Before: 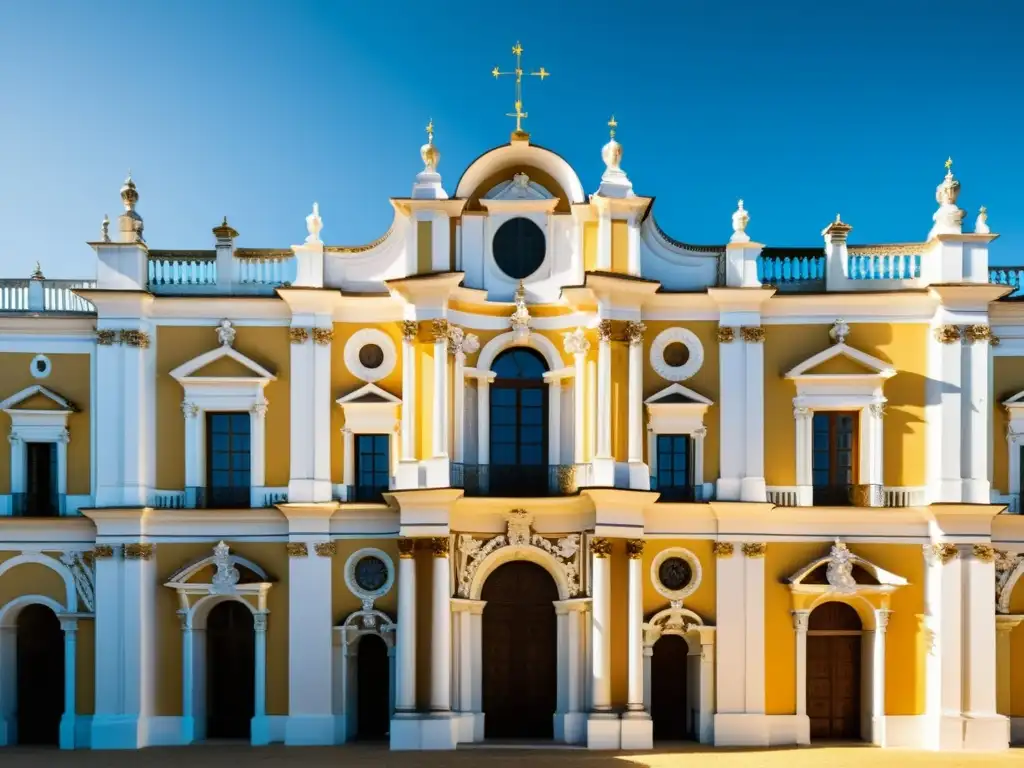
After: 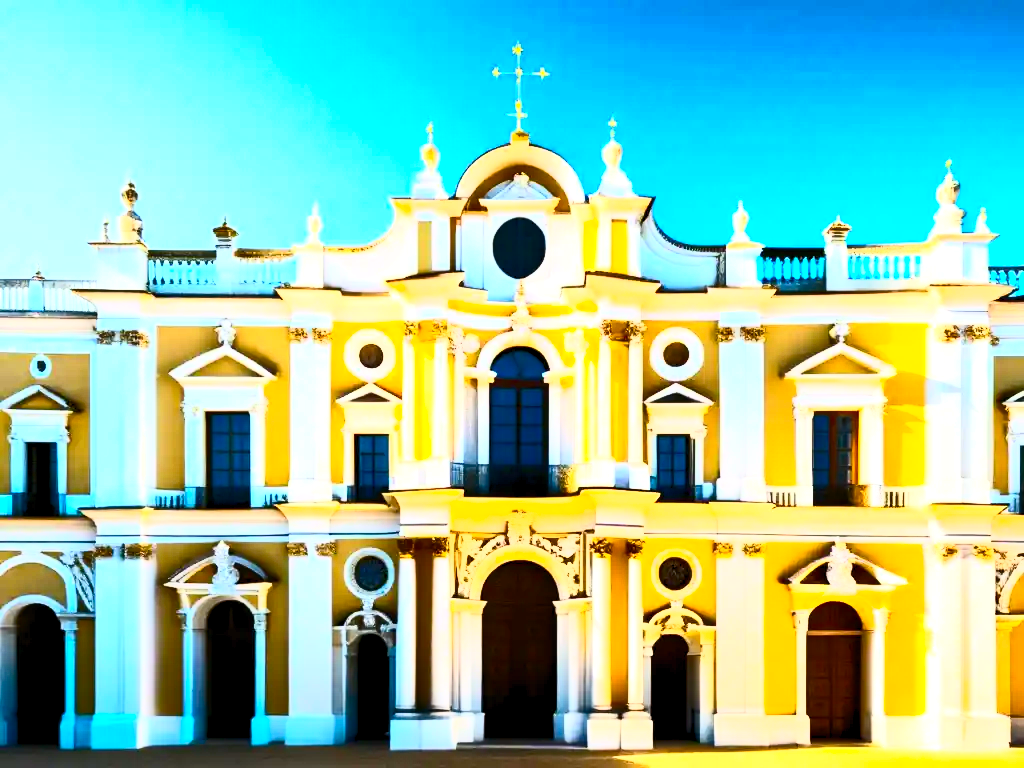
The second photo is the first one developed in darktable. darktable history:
contrast brightness saturation: contrast 0.623, brightness 0.342, saturation 0.147
exposure: black level correction 0, exposure 0.695 EV, compensate exposure bias true, compensate highlight preservation false
color balance rgb: global offset › luminance -0.479%, perceptual saturation grading › global saturation 19.643%, global vibrance 25.185%
